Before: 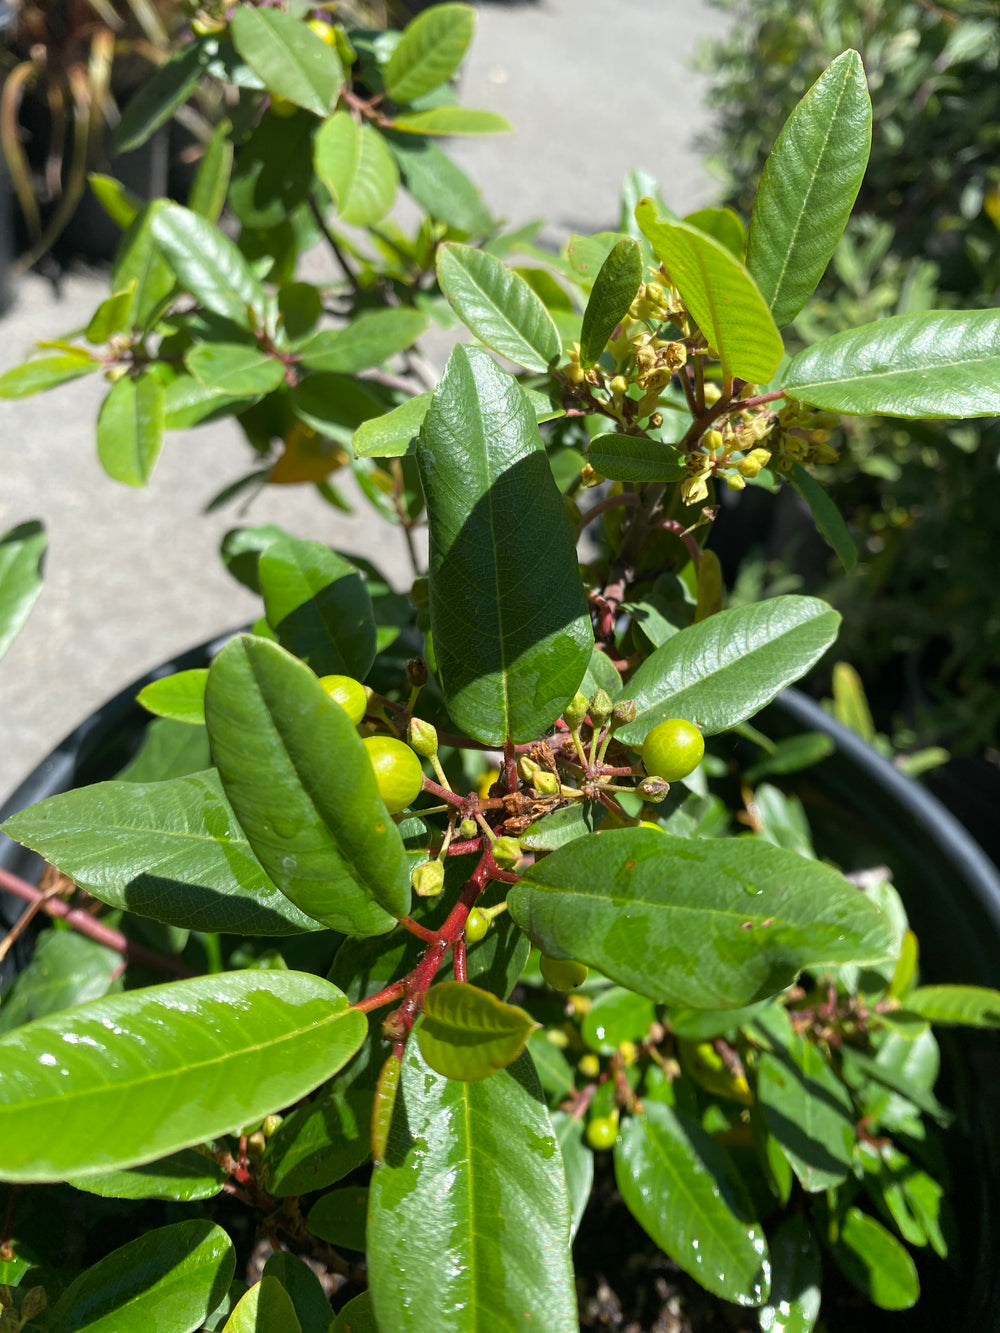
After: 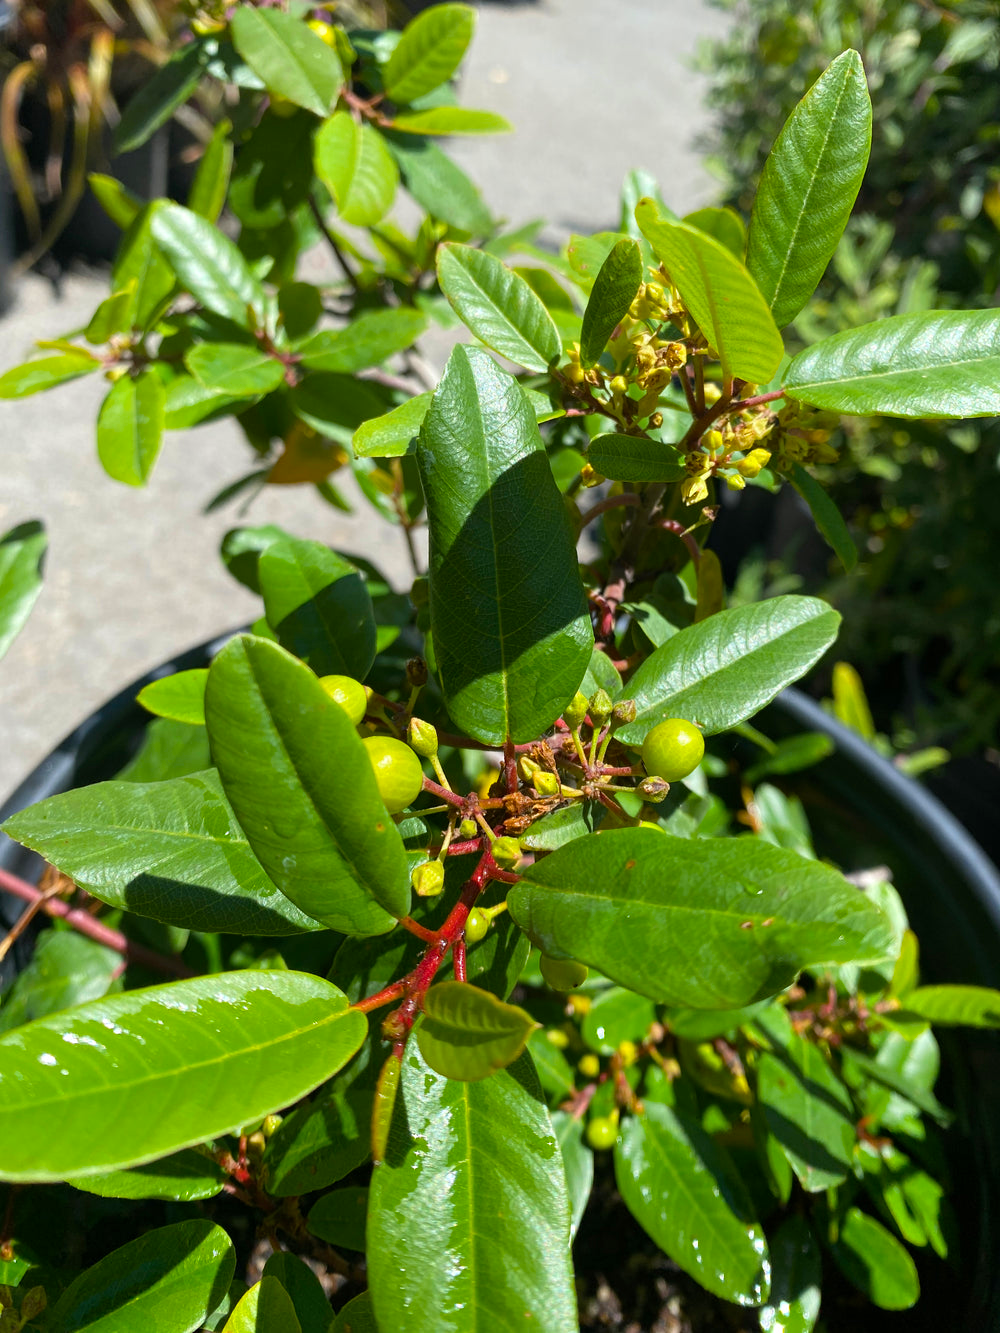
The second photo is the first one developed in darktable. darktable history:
color balance rgb: perceptual saturation grading › global saturation 20%, global vibrance 20%
tone equalizer: on, module defaults
